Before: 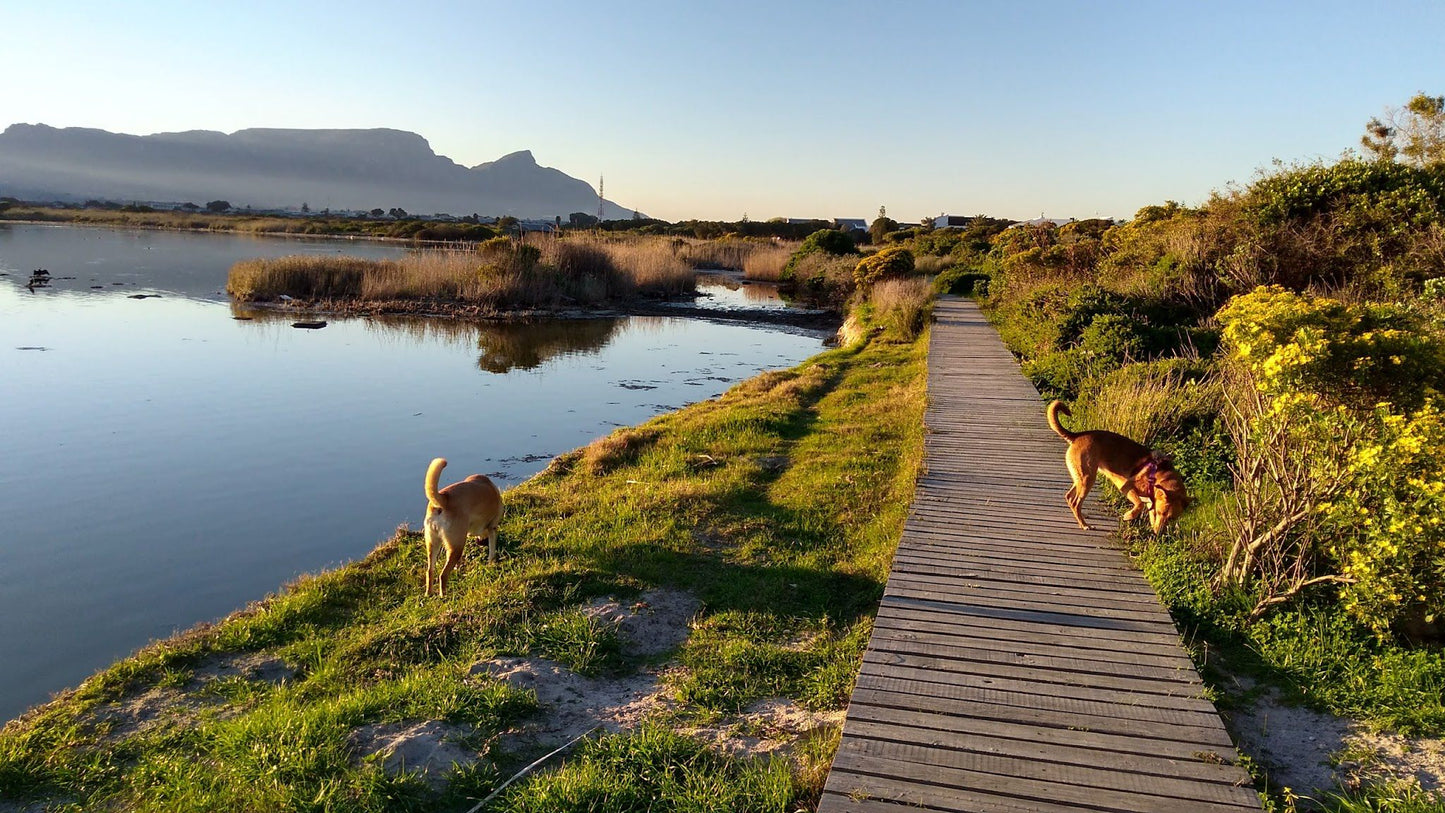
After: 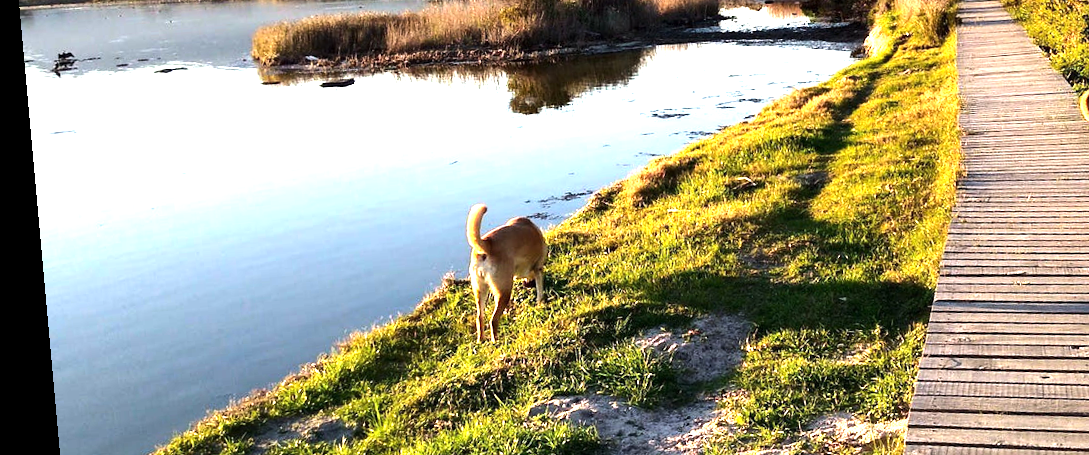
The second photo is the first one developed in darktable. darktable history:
tone equalizer: -8 EV -0.75 EV, -7 EV -0.7 EV, -6 EV -0.6 EV, -5 EV -0.4 EV, -3 EV 0.4 EV, -2 EV 0.6 EV, -1 EV 0.7 EV, +0 EV 0.75 EV, edges refinement/feathering 500, mask exposure compensation -1.57 EV, preserve details no
crop: top 36.498%, right 27.964%, bottom 14.995%
exposure: exposure 1 EV, compensate highlight preservation false
rotate and perspective: rotation -5.2°, automatic cropping off
